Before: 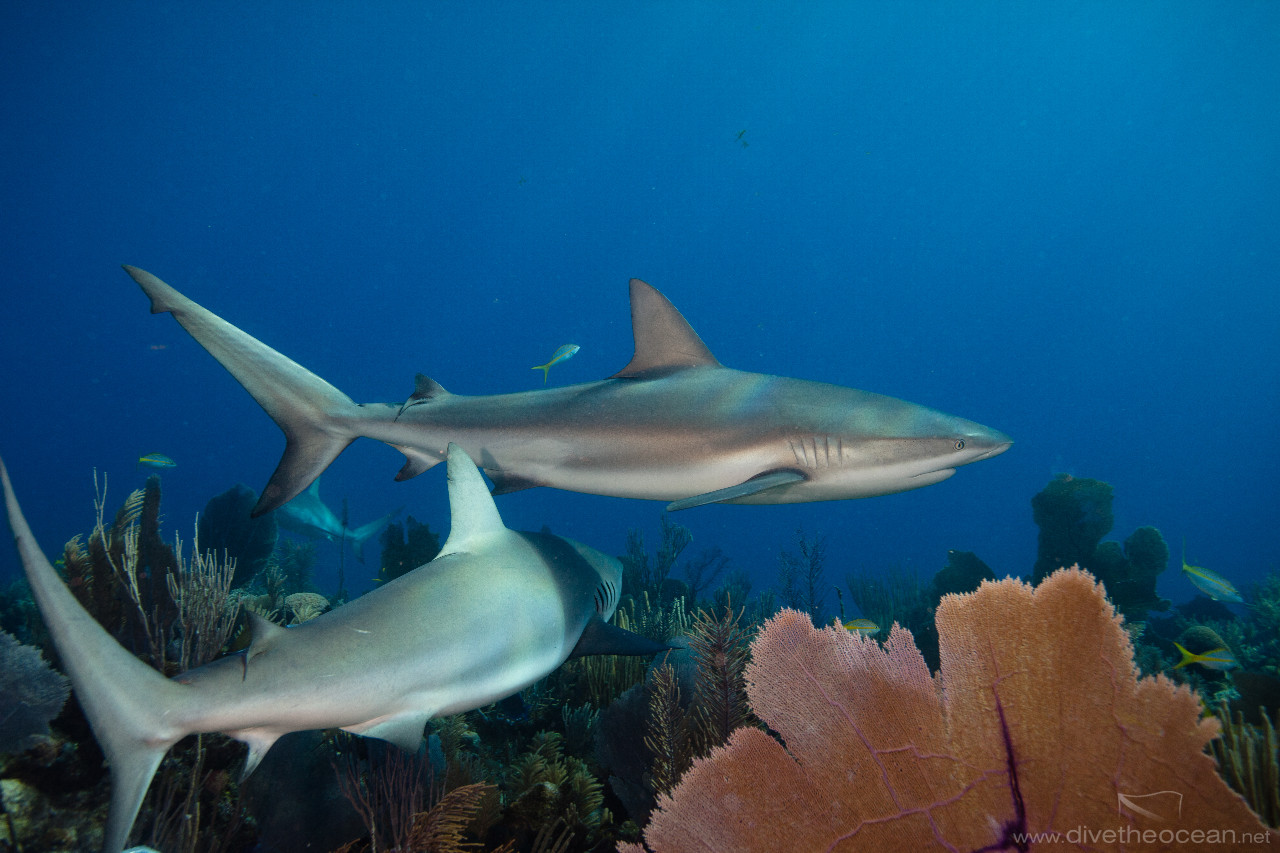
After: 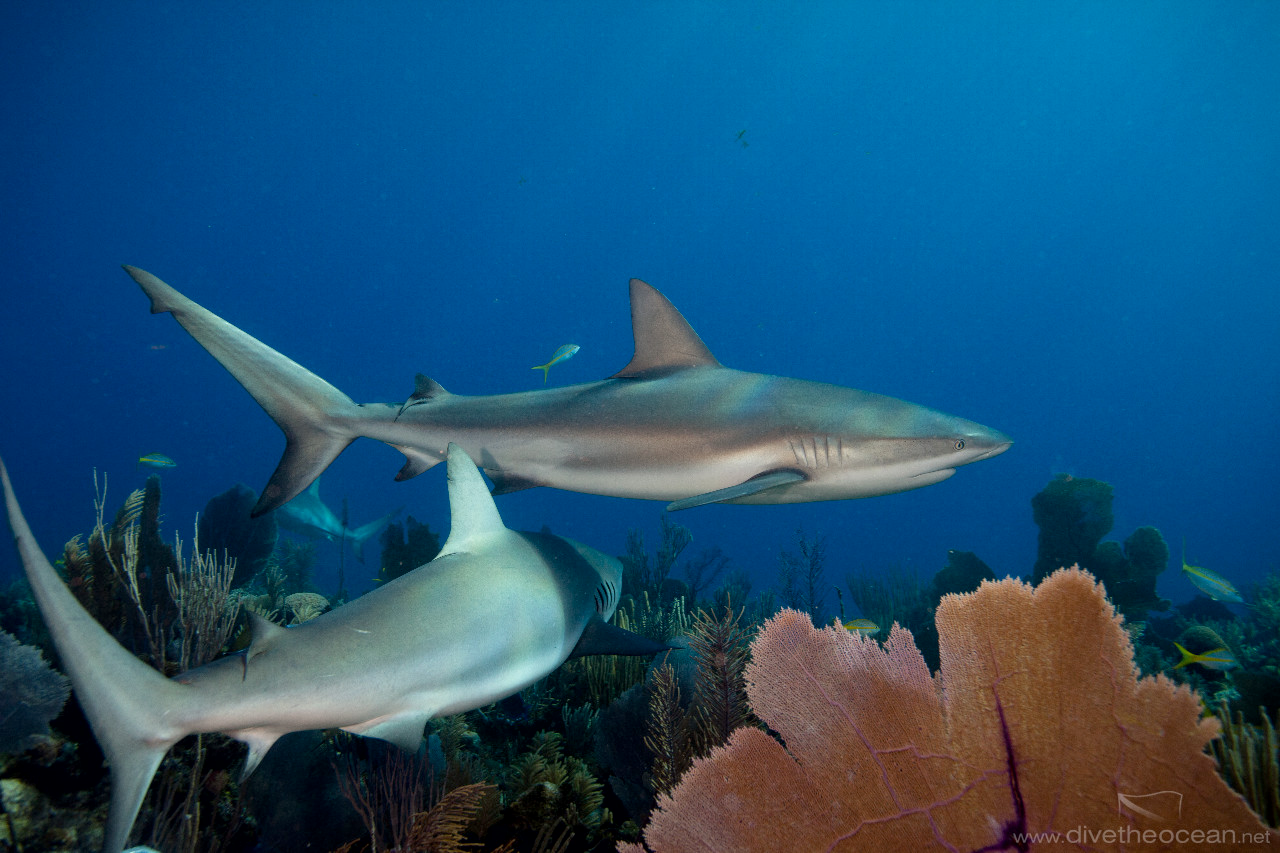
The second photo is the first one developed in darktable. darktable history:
exposure: black level correction 0.004, exposure 0.014 EV, compensate highlight preservation false
